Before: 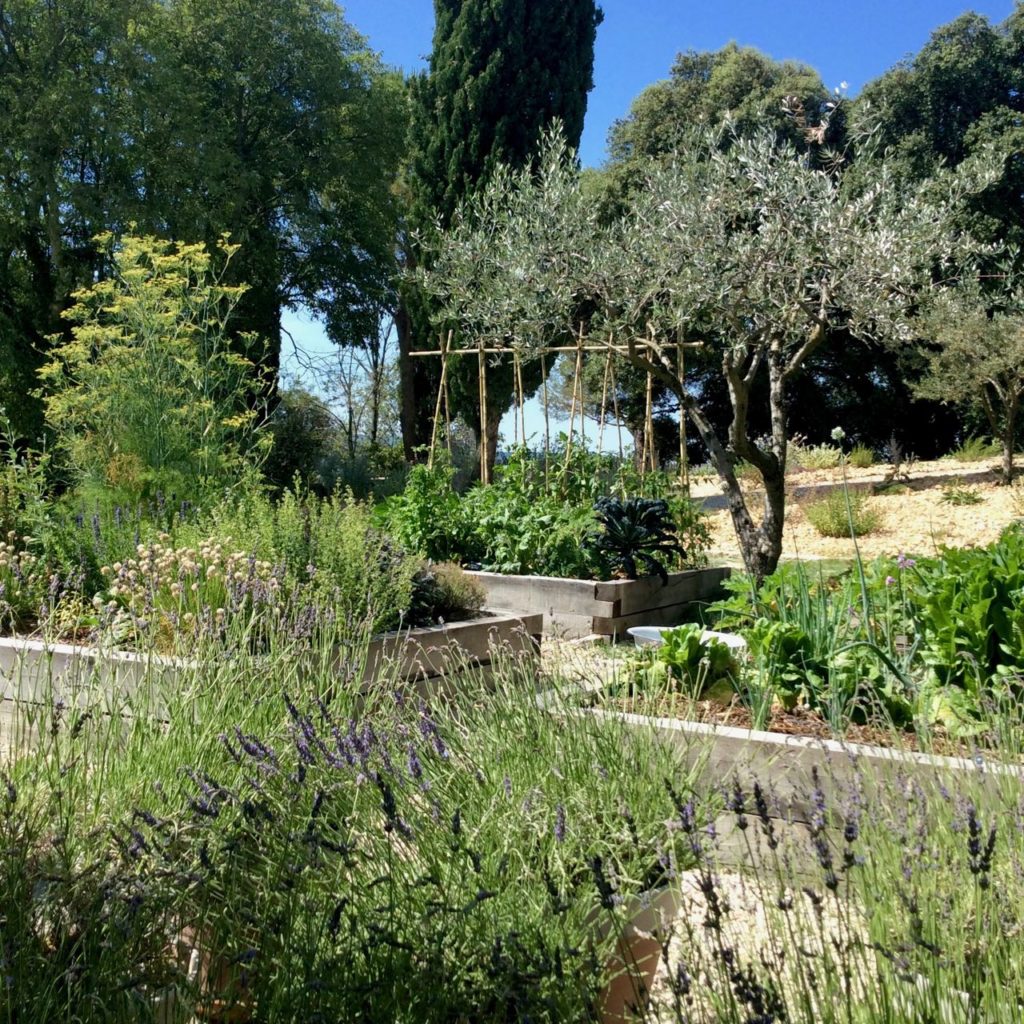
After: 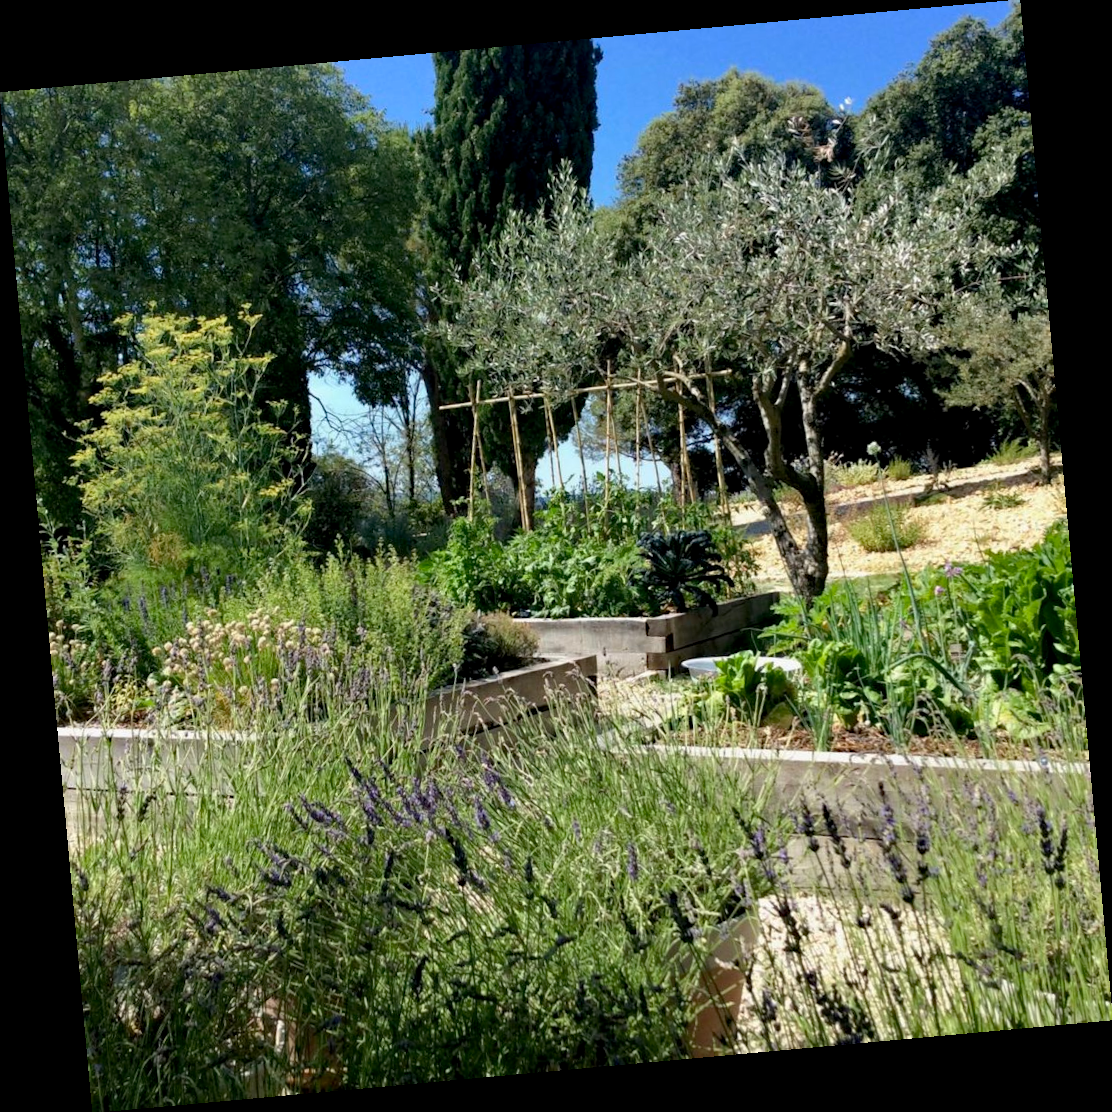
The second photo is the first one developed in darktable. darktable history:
haze removal: compatibility mode true, adaptive false
rotate and perspective: rotation -5.2°, automatic cropping off
shadows and highlights: shadows 20.55, highlights -20.99, soften with gaussian
